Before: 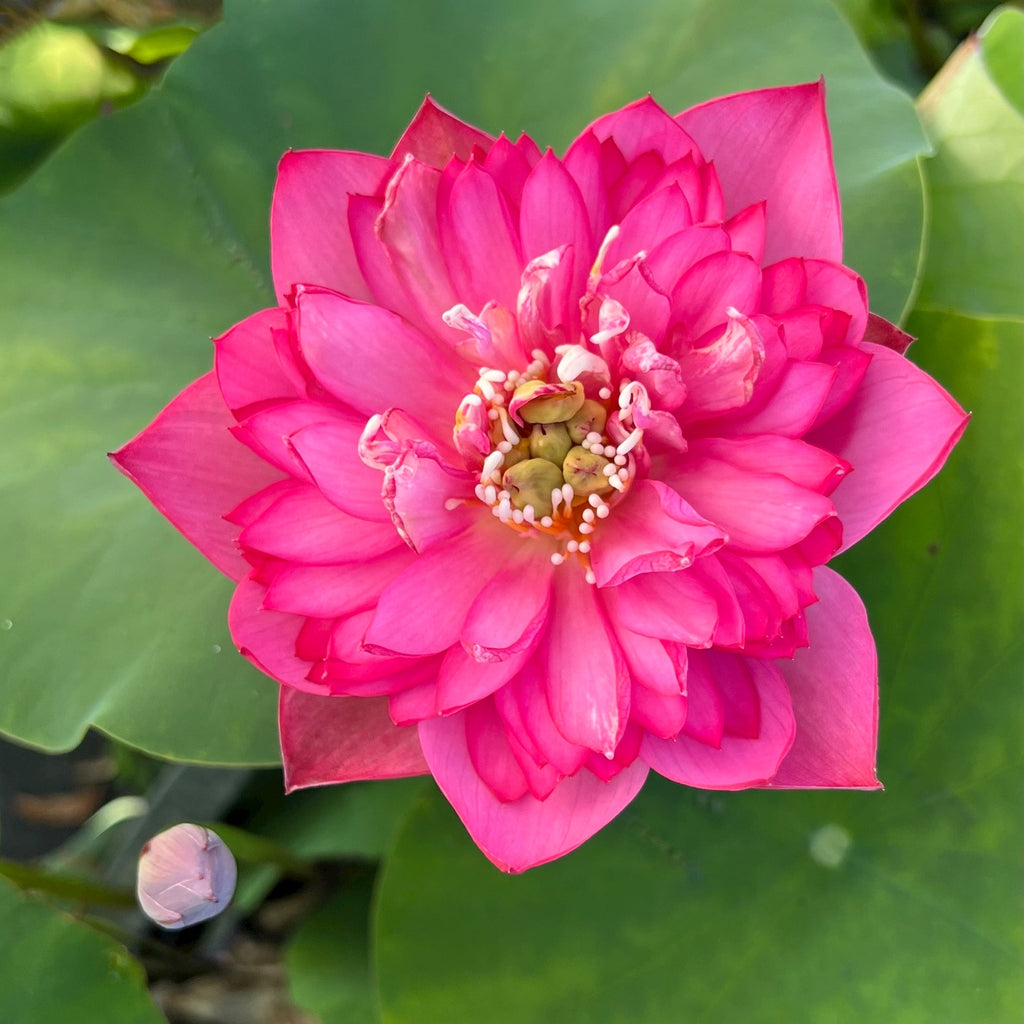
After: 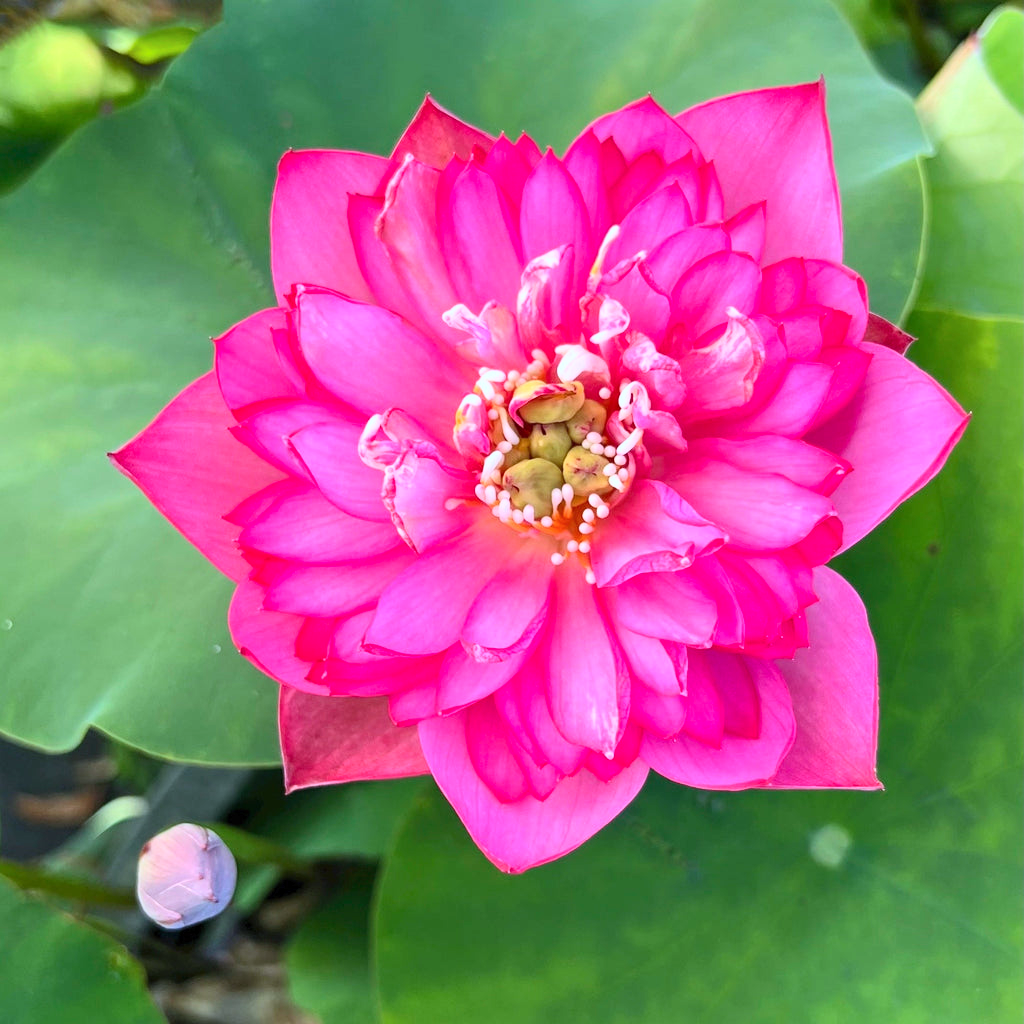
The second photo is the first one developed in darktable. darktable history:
contrast brightness saturation: contrast 0.2, brightness 0.16, saturation 0.22
color calibration: x 0.37, y 0.382, temperature 4313.32 K
